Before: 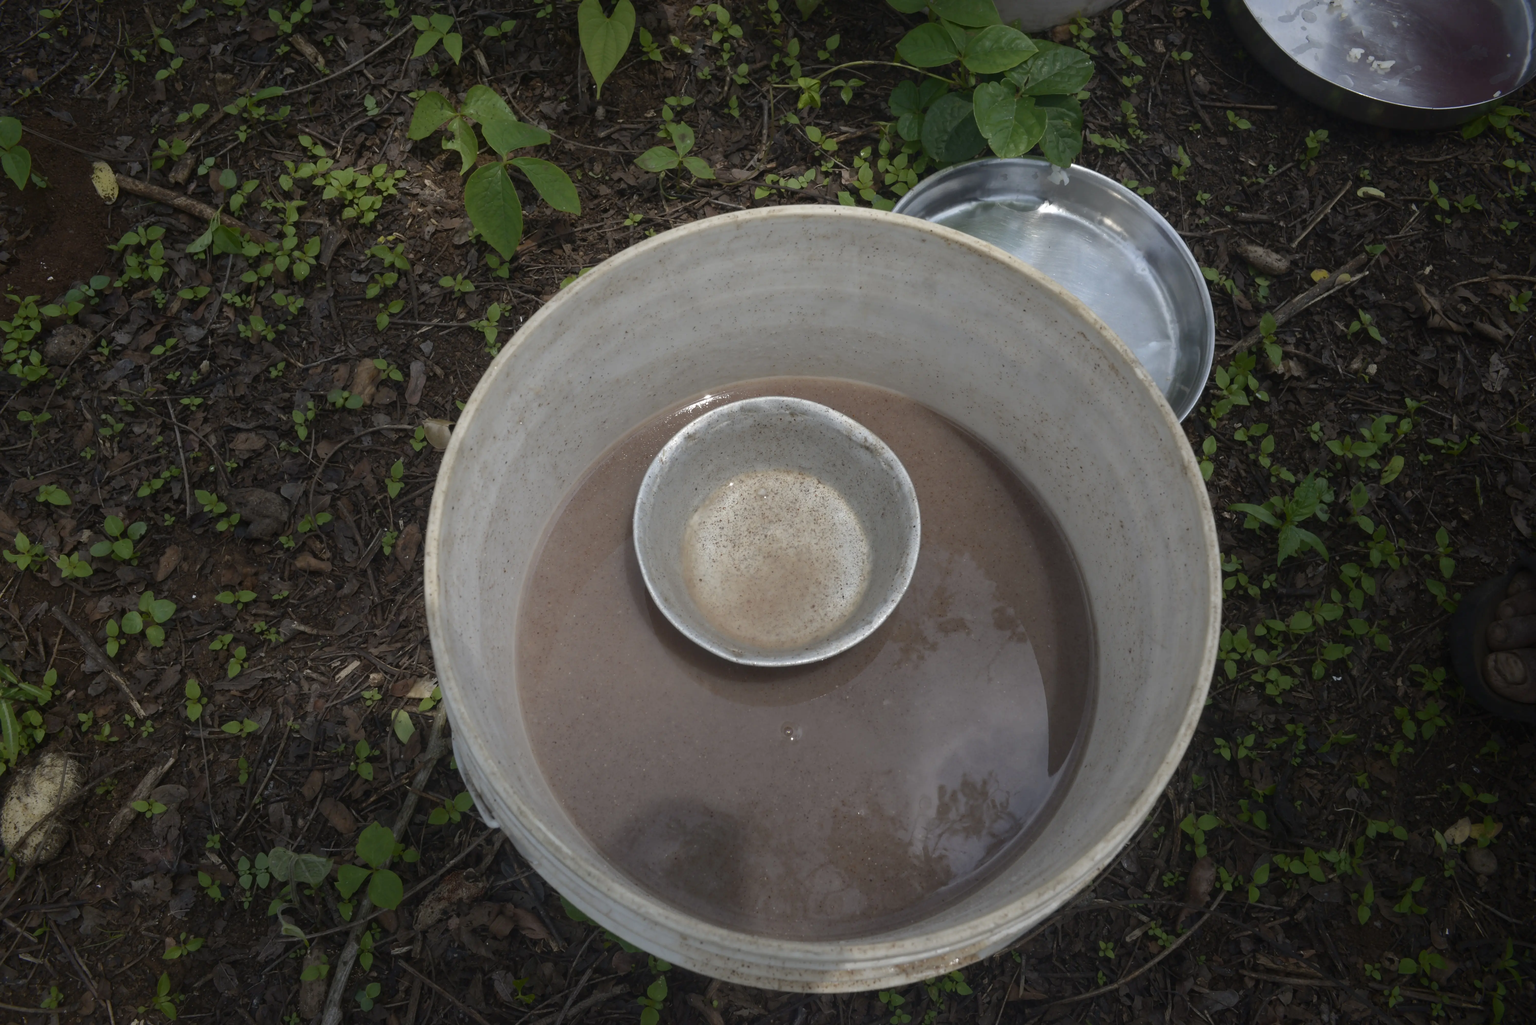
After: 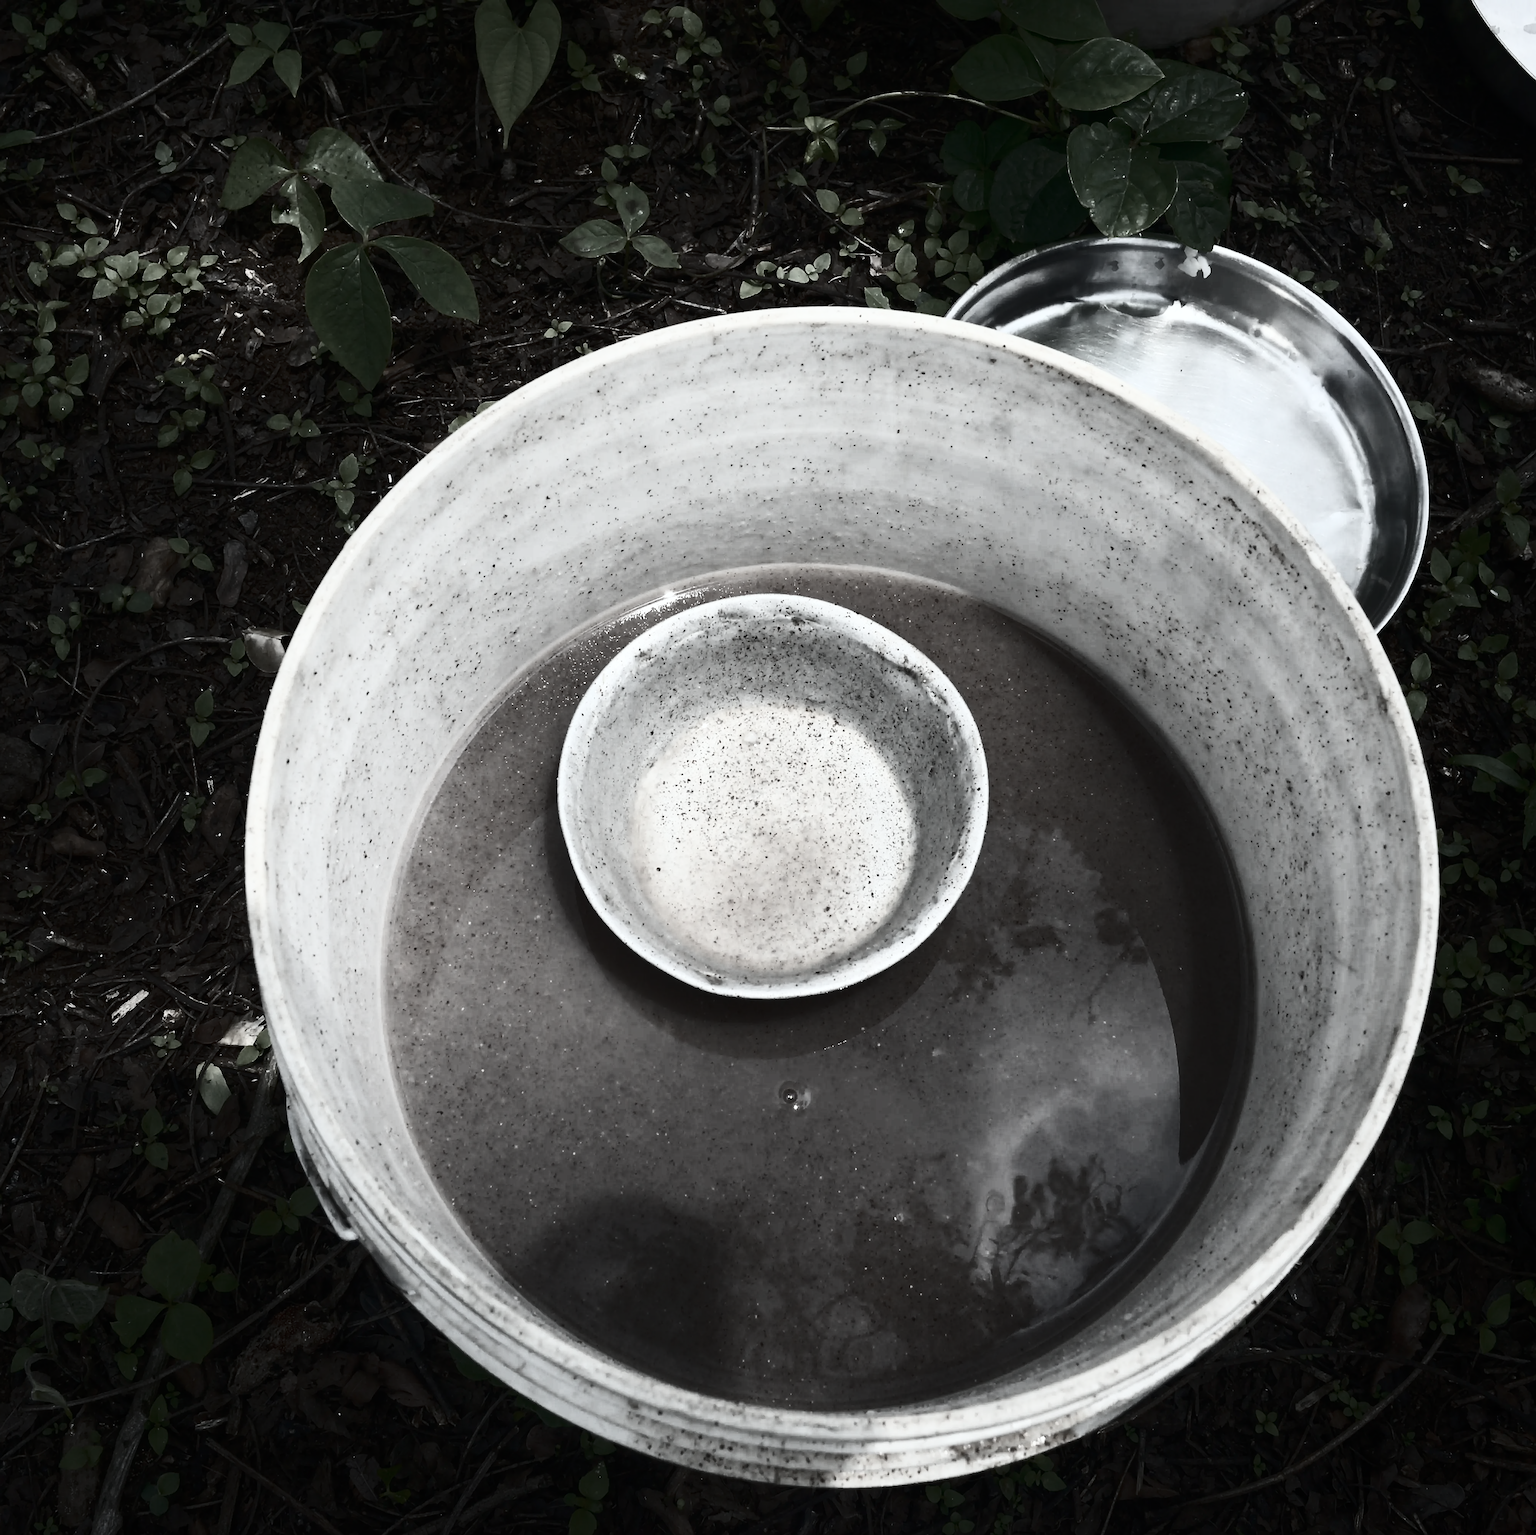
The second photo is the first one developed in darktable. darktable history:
color calibration: illuminant as shot in camera, x 0.358, y 0.362, temperature 4557.51 K
sharpen: on, module defaults
contrast brightness saturation: contrast 0.941, brightness 0.201
crop: left 16.995%, right 16.231%
color correction: highlights b* -0.043, saturation 0.241
